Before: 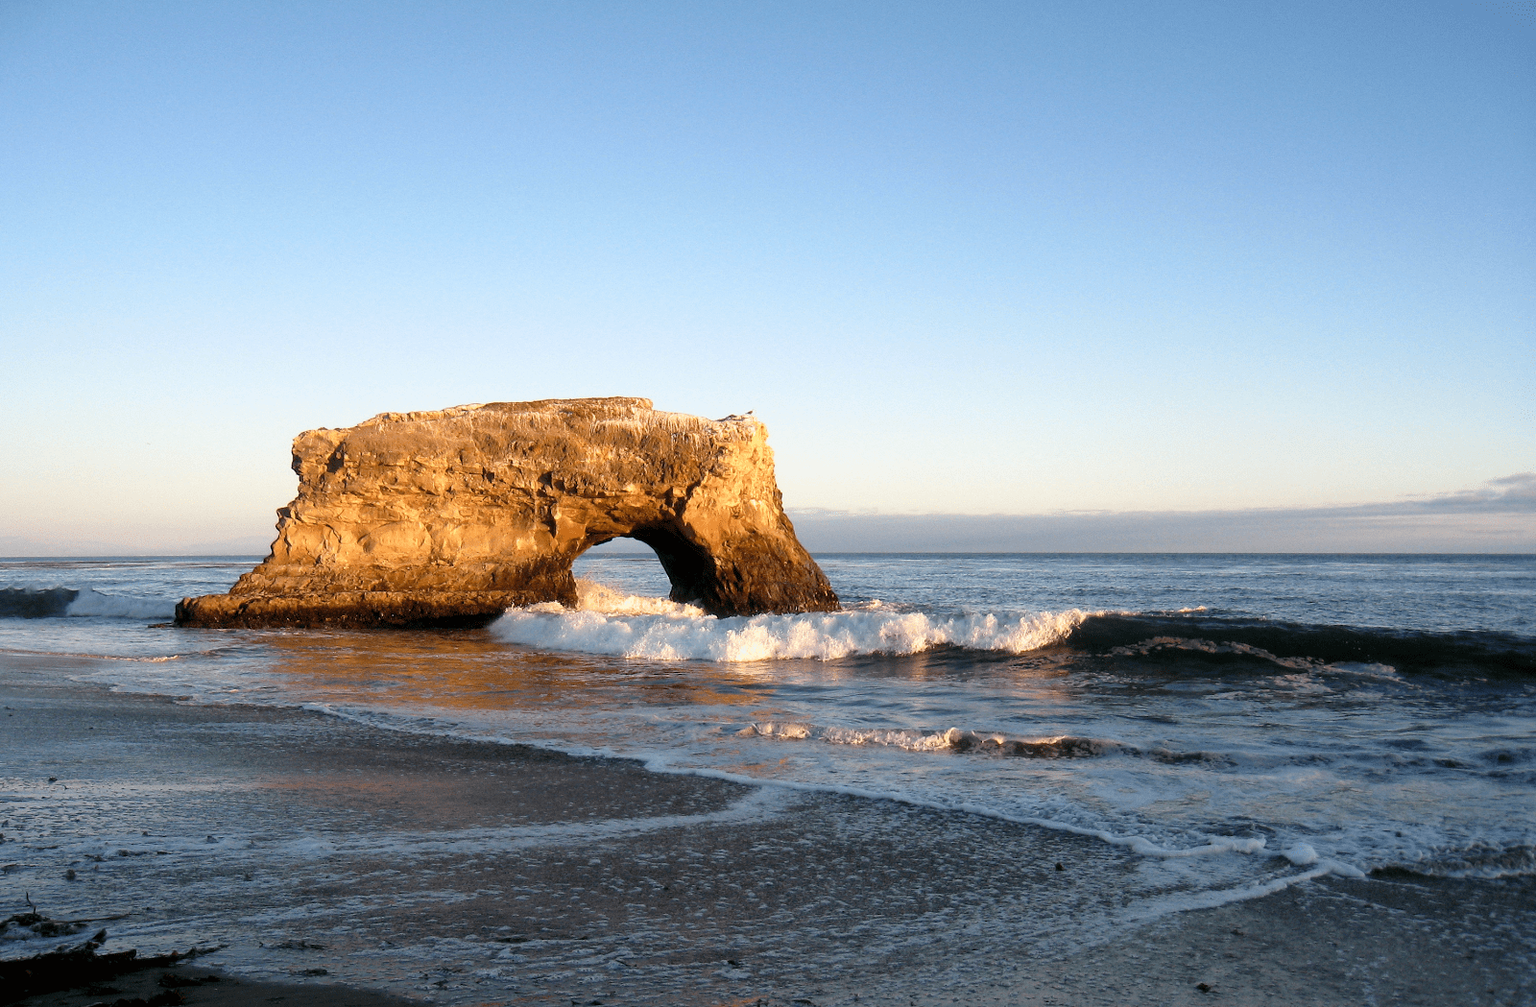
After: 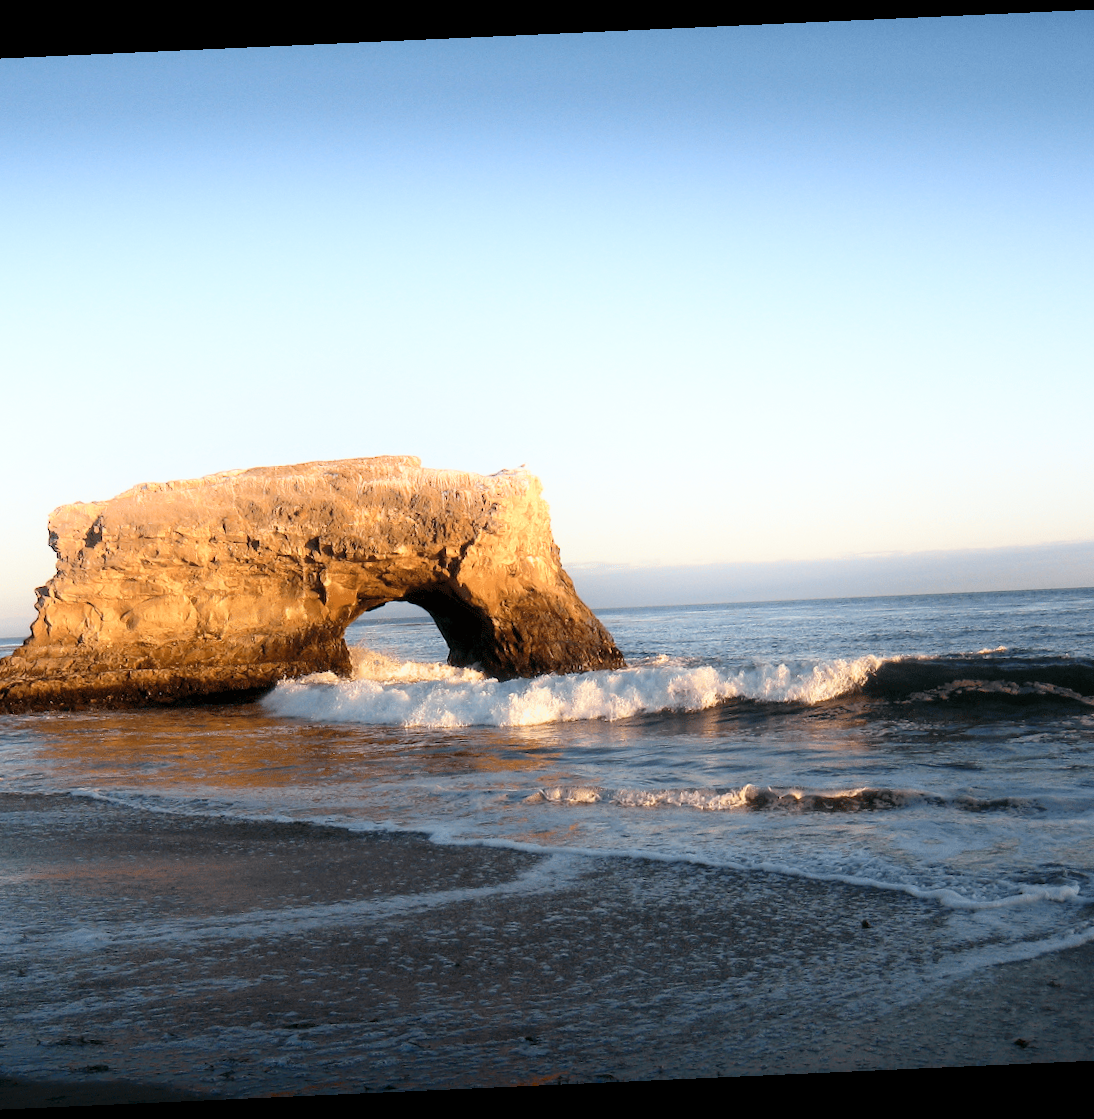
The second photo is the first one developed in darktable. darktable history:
white balance: red 1, blue 1
rotate and perspective: rotation -2.56°, automatic cropping off
crop: left 16.899%, right 16.556%
shadows and highlights: shadows -54.3, highlights 86.09, soften with gaussian
